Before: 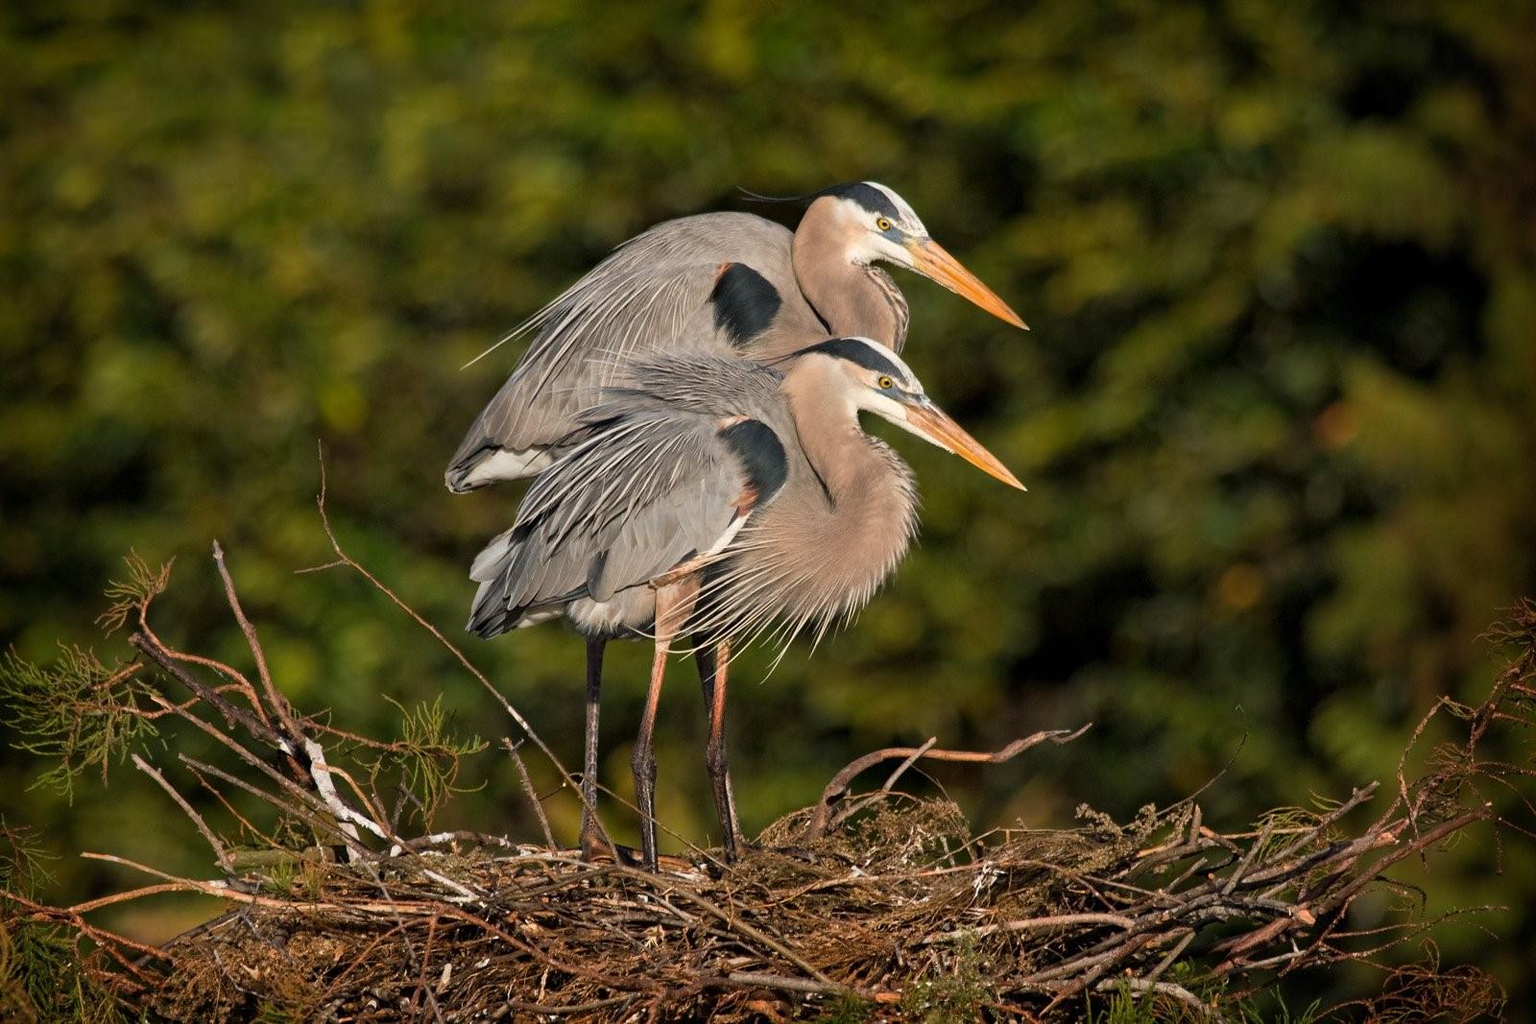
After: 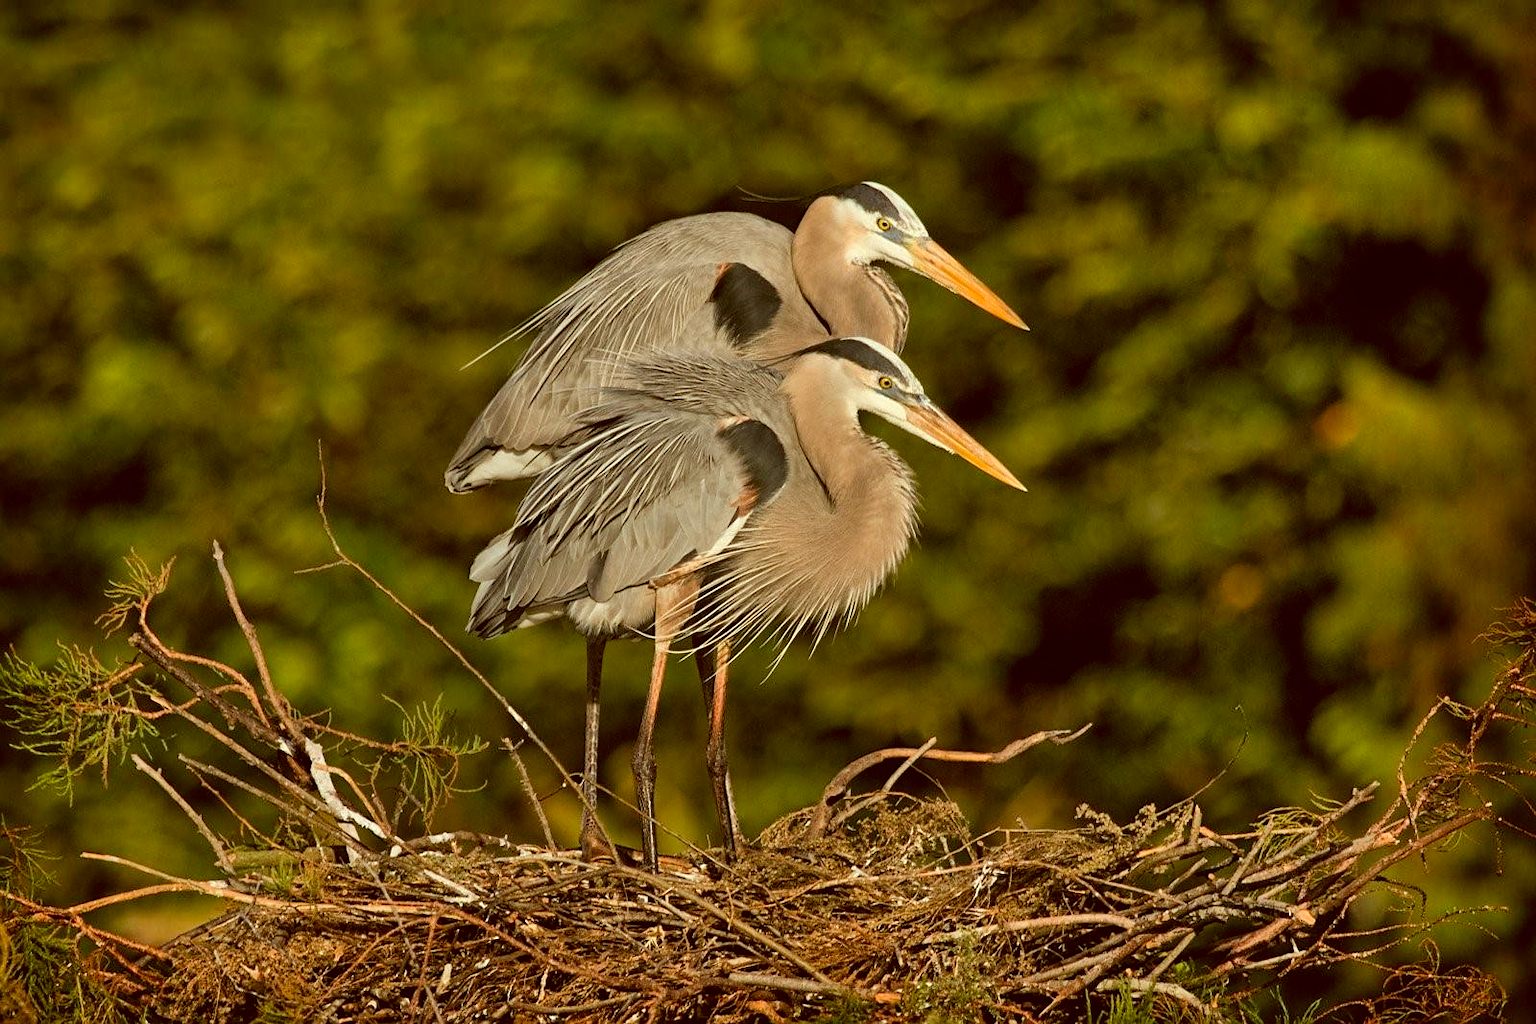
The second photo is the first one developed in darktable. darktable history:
color correction: highlights a* -5.3, highlights b* 9.8, shadows a* 9.8, shadows b* 24.26
sharpen: amount 0.2
shadows and highlights: radius 133.83, soften with gaussian
